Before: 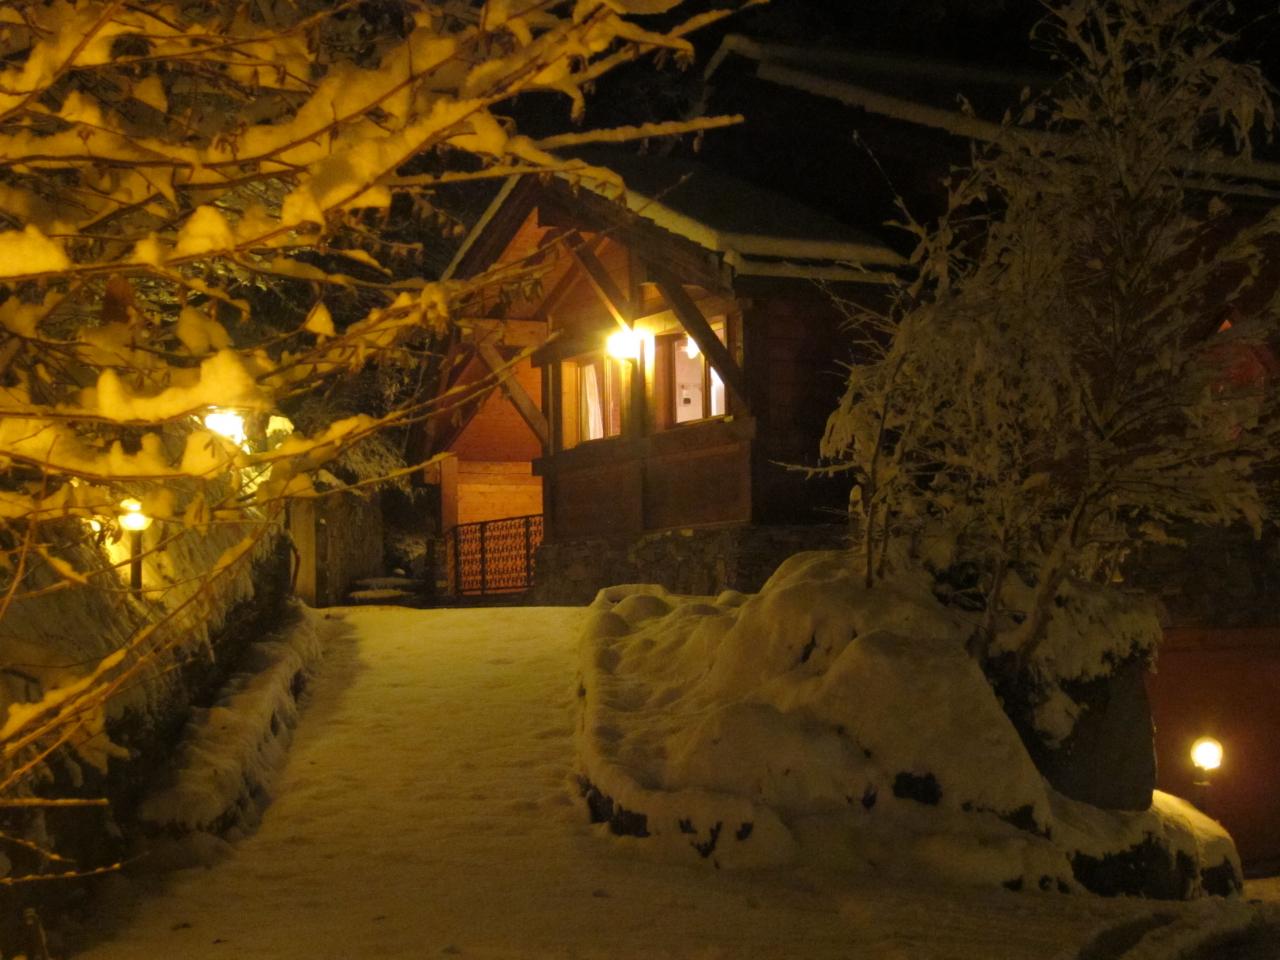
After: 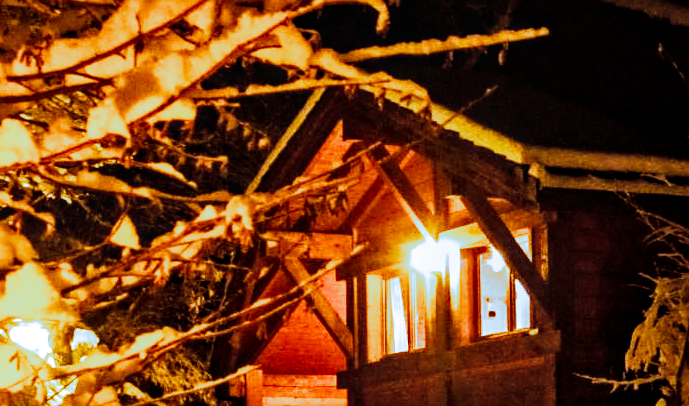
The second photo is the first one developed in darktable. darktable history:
sharpen: on, module defaults
contrast equalizer: y [[0.511, 0.558, 0.631, 0.632, 0.559, 0.512], [0.5 ×6], [0.507, 0.559, 0.627, 0.644, 0.647, 0.647], [0 ×6], [0 ×6]]
contrast brightness saturation: saturation -0.05
base curve: curves: ch0 [(0, 0) (0.007, 0.004) (0.027, 0.03) (0.046, 0.07) (0.207, 0.54) (0.442, 0.872) (0.673, 0.972) (1, 1)], preserve colors none
crop: left 15.306%, top 9.065%, right 30.789%, bottom 48.638%
local contrast: on, module defaults
split-toning: shadows › hue 351.18°, shadows › saturation 0.86, highlights › hue 218.82°, highlights › saturation 0.73, balance -19.167
rgb levels: mode RGB, independent channels, levels [[0, 0.5, 1], [0, 0.521, 1], [0, 0.536, 1]]
